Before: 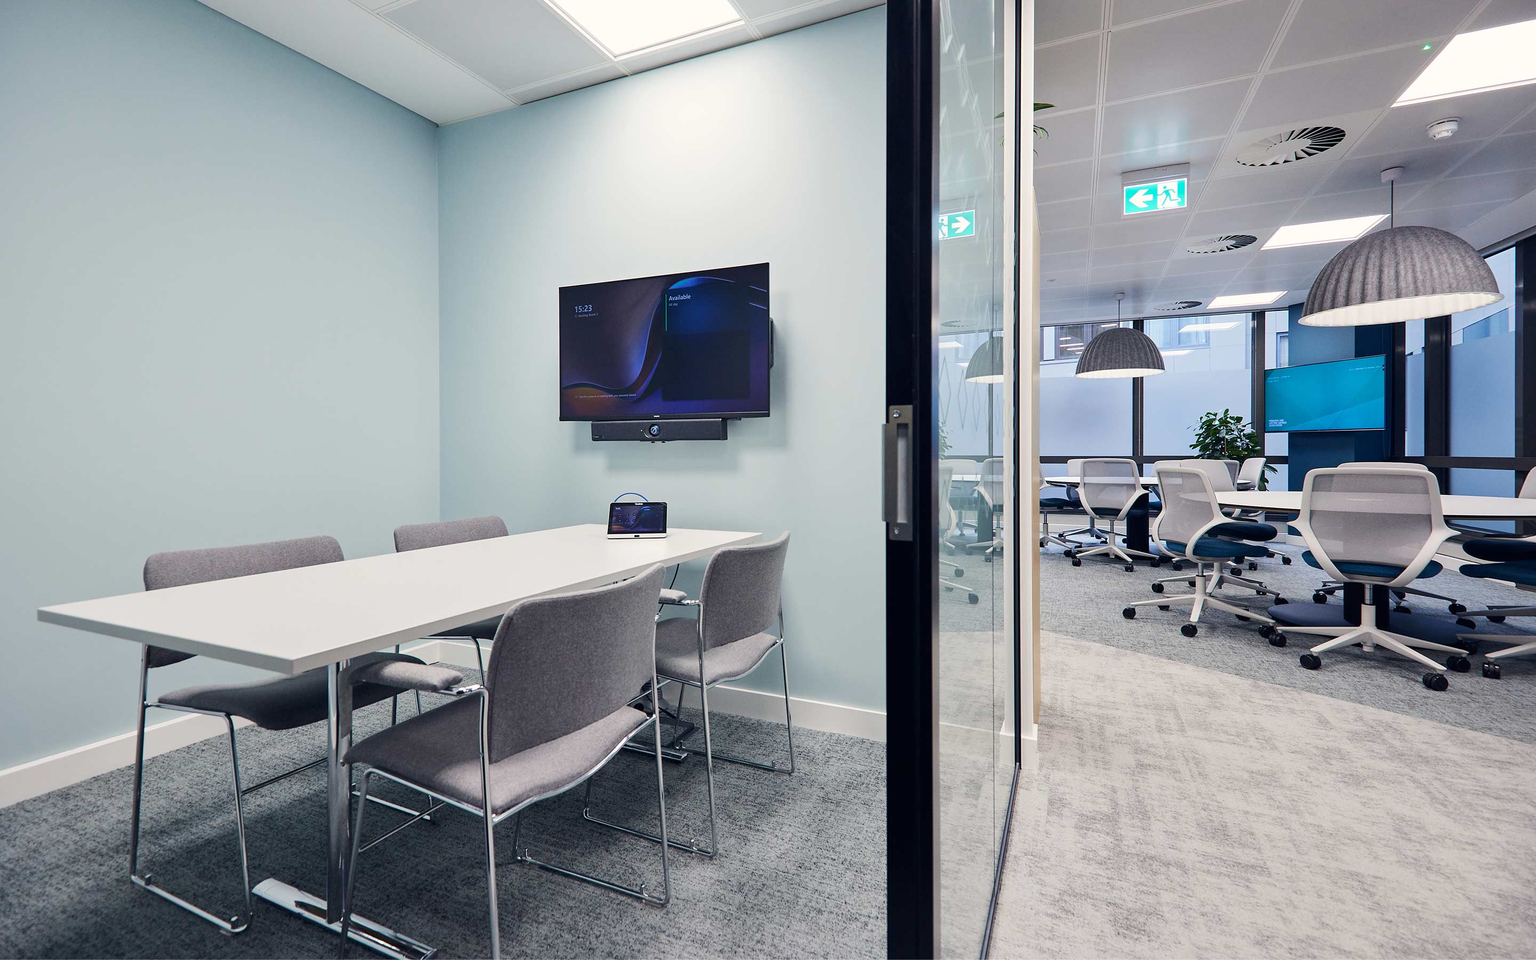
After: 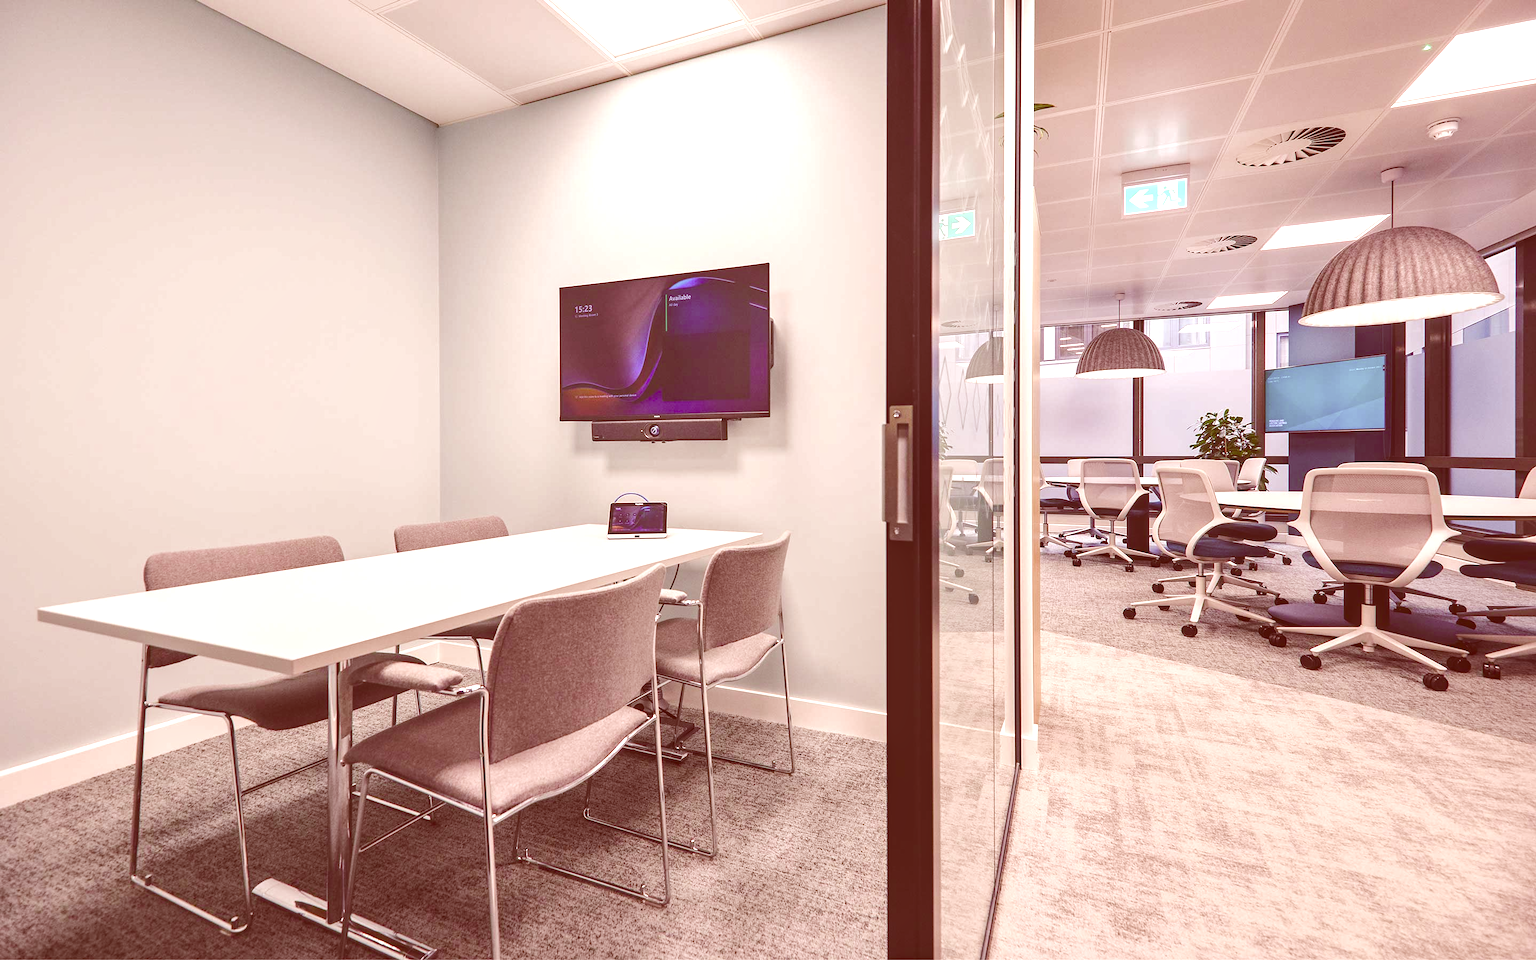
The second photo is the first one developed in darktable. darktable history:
color correction: highlights a* 9.45, highlights b* 8.71, shadows a* 39.56, shadows b* 39.73, saturation 0.789
exposure: exposure 0.505 EV, compensate highlight preservation false
local contrast: on, module defaults
tone equalizer: on, module defaults
levels: black 0.022%
color balance rgb: global offset › luminance 1.996%, linear chroma grading › global chroma 15.17%, perceptual saturation grading › global saturation 0.396%, perceptual saturation grading › highlights -33.958%, perceptual saturation grading › mid-tones 14.95%, perceptual saturation grading › shadows 48.272%, perceptual brilliance grading › mid-tones 10.693%, perceptual brilliance grading › shadows 15.444%
